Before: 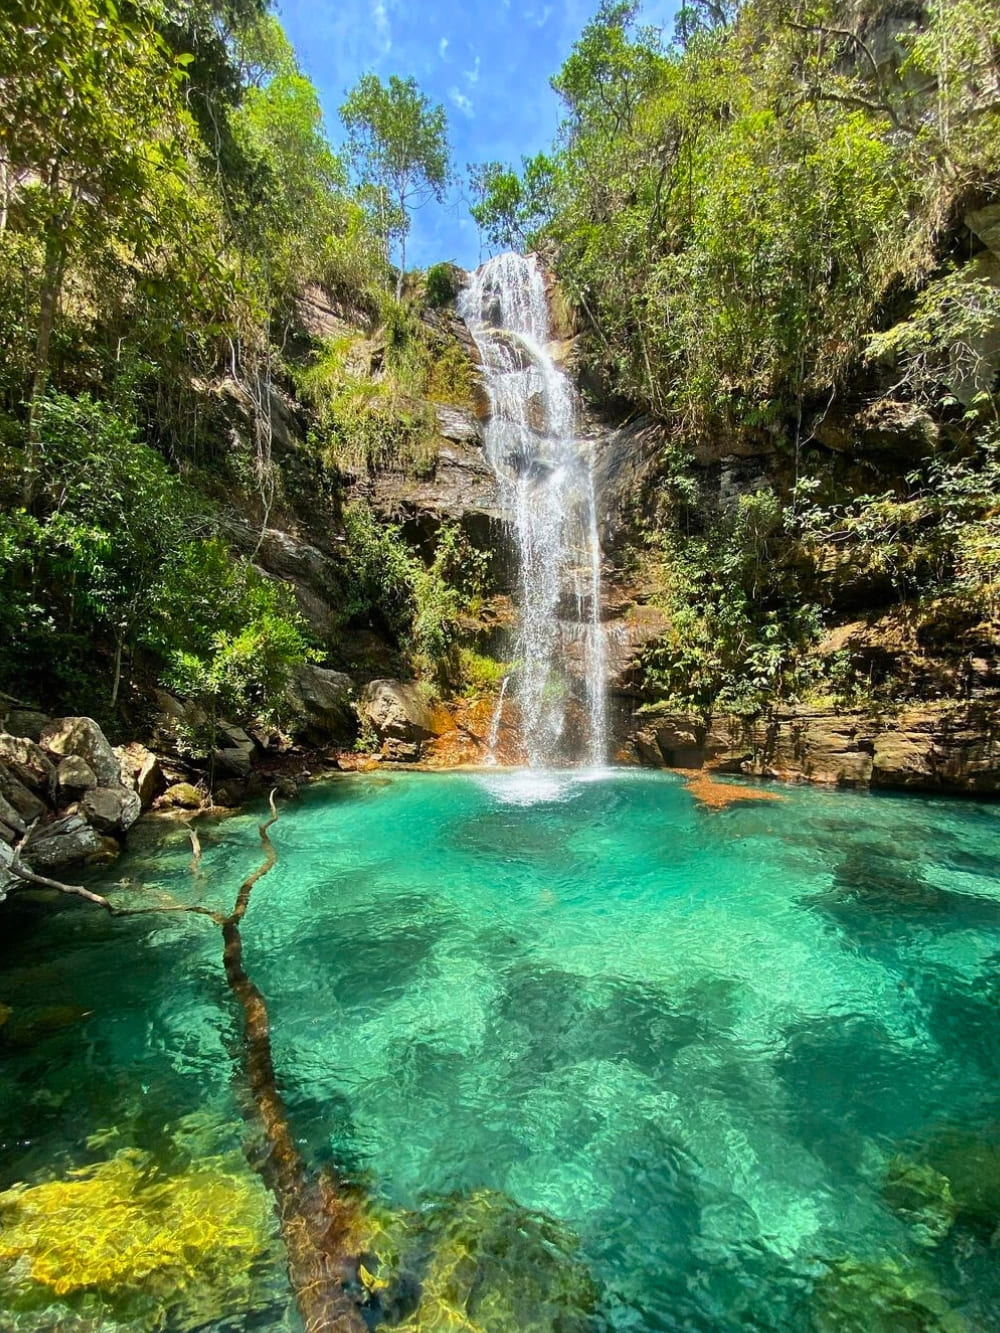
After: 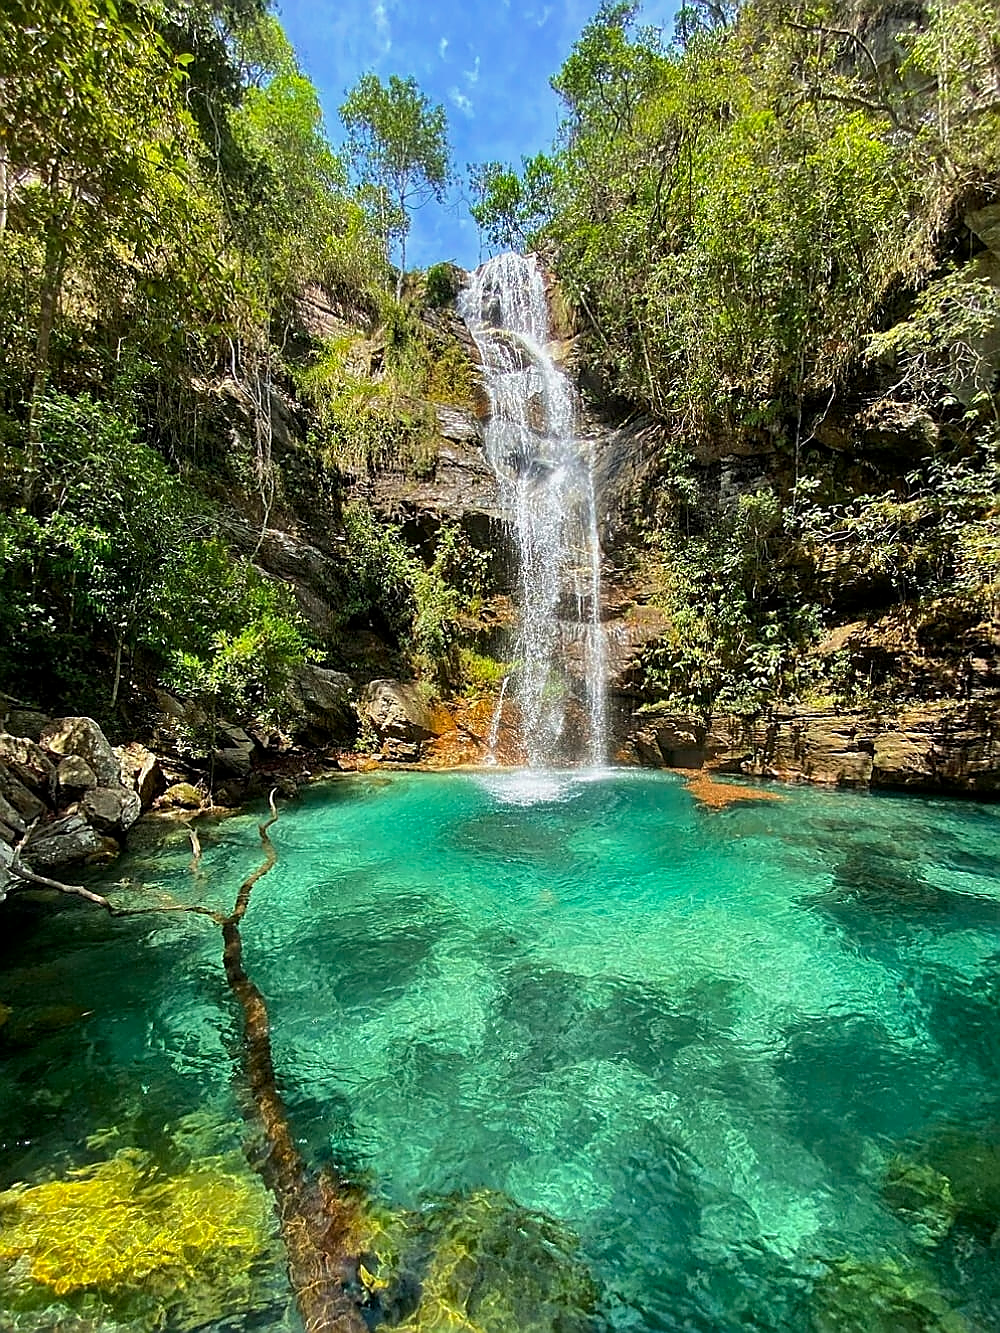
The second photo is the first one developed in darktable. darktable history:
shadows and highlights: shadows -20, white point adjustment -2, highlights -35
local contrast: highlights 100%, shadows 100%, detail 120%, midtone range 0.2
sharpen: radius 1.4, amount 1.25, threshold 0.7
color balance: mode lift, gamma, gain (sRGB)
